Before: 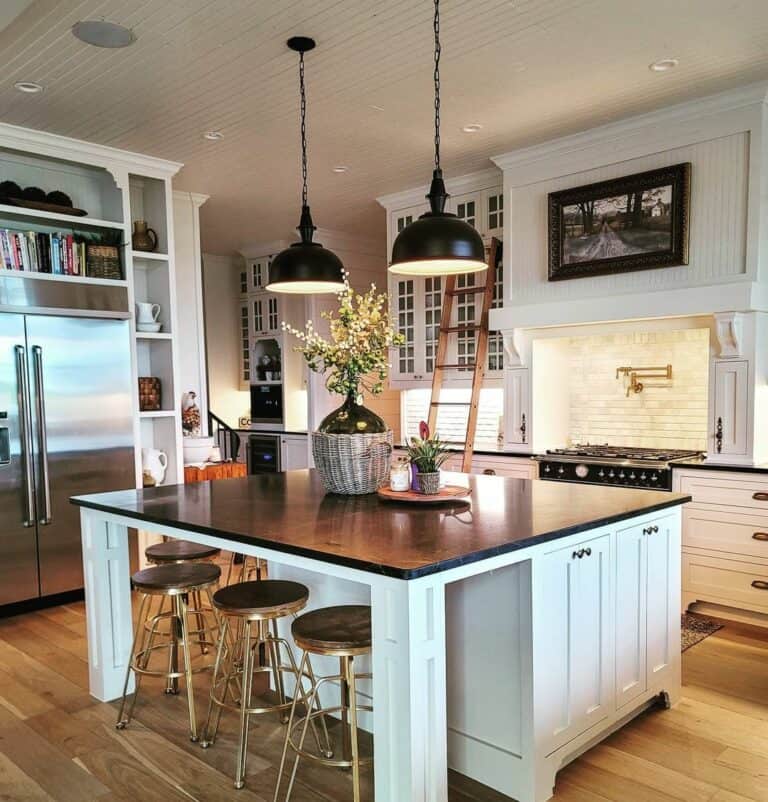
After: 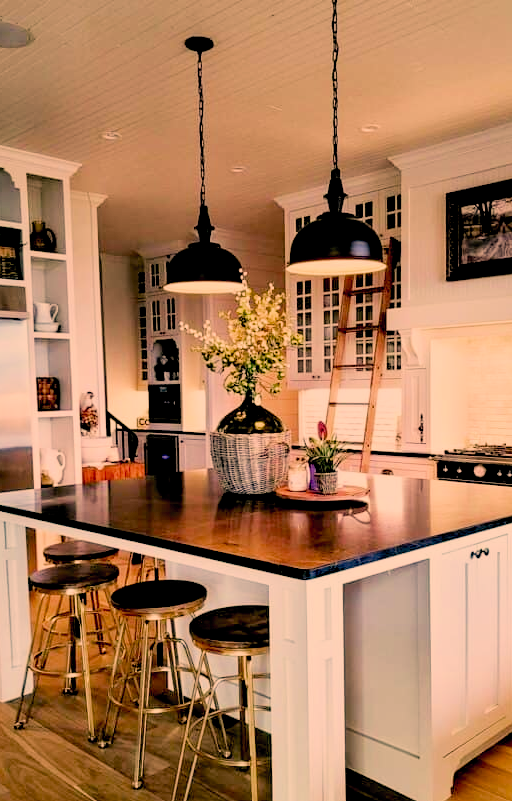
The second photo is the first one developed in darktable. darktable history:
crop and rotate: left 13.395%, right 19.869%
exposure: black level correction 0.031, exposure 0.302 EV, compensate highlight preservation false
color balance rgb: shadows lift › chroma 2.022%, shadows lift › hue 215.02°, highlights gain › luminance 6.304%, highlights gain › chroma 2.546%, highlights gain › hue 89.45°, global offset › chroma 0.051%, global offset › hue 254°, perceptual saturation grading › global saturation 0.074%, global vibrance 20%
filmic rgb: black relative exposure -7.65 EV, white relative exposure 4.56 EV, hardness 3.61, add noise in highlights 0, color science v3 (2019), use custom middle-gray values true, contrast in highlights soft
color correction: highlights a* 22.65, highlights b* 22.16
